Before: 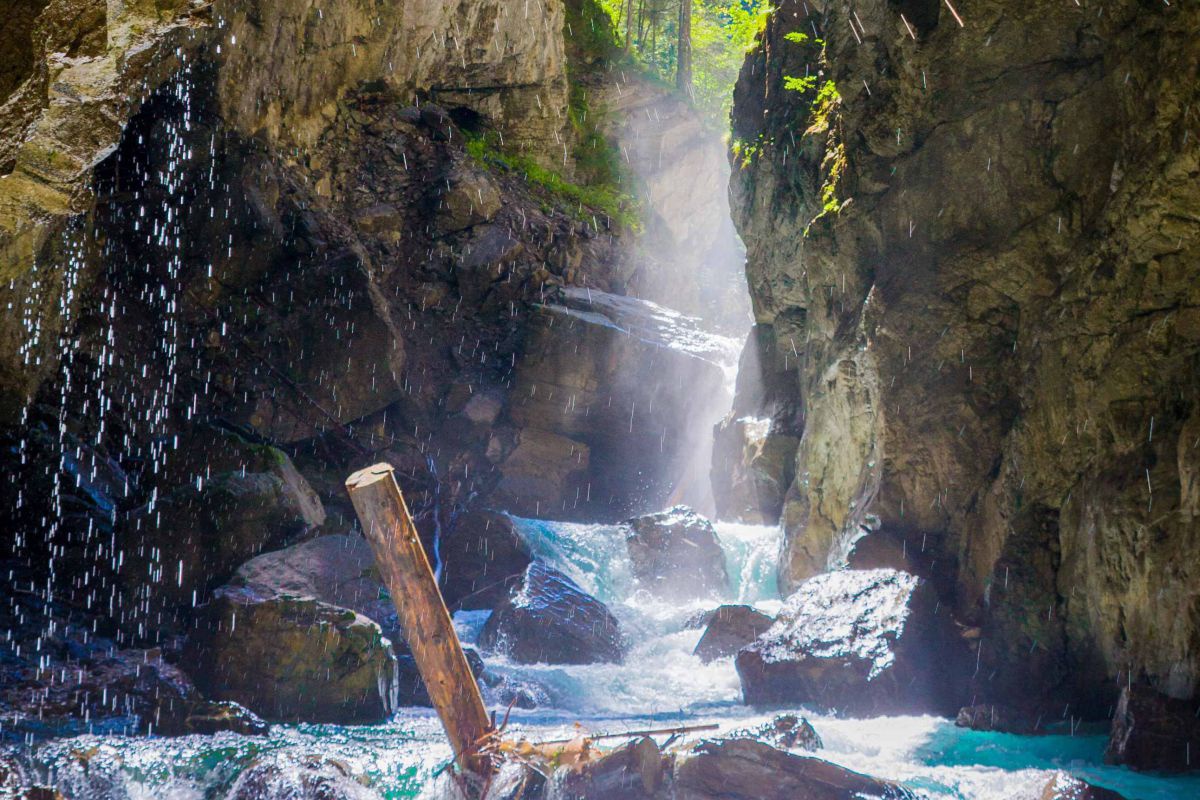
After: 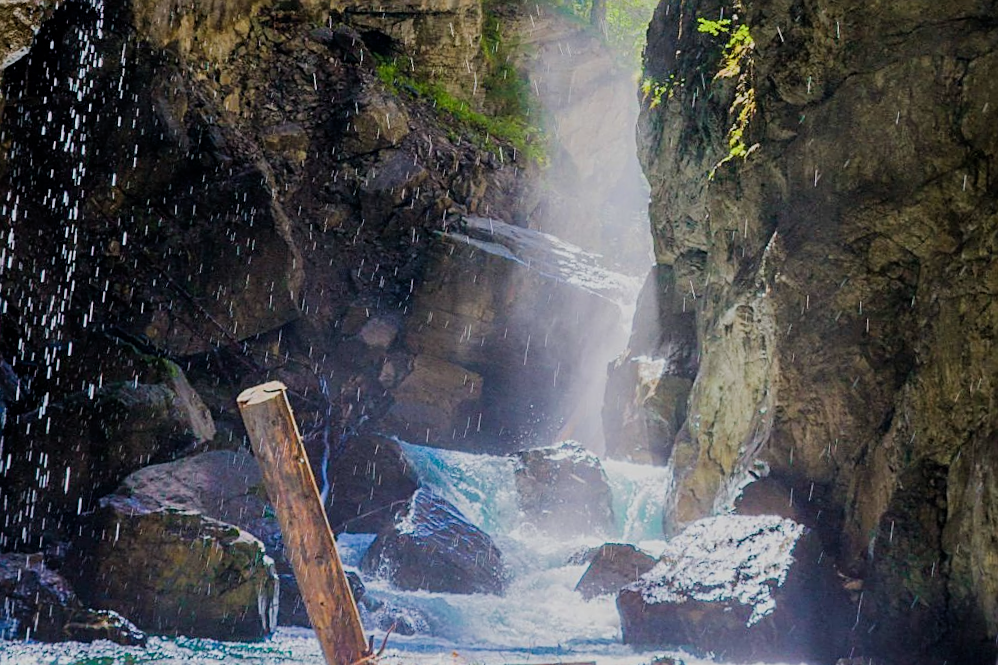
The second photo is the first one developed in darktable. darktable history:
sharpen: on, module defaults
crop and rotate: angle -3.27°, left 5.211%, top 5.211%, right 4.607%, bottom 4.607%
filmic rgb: black relative exposure -16 EV, white relative exposure 6.92 EV, hardness 4.7
